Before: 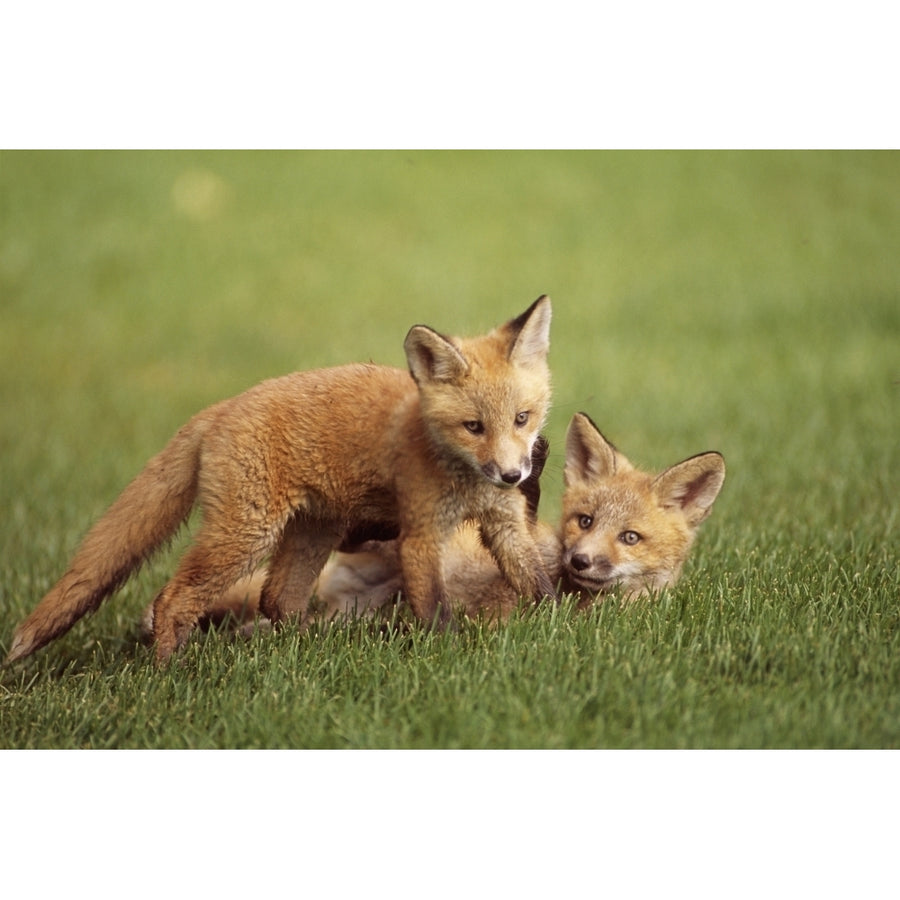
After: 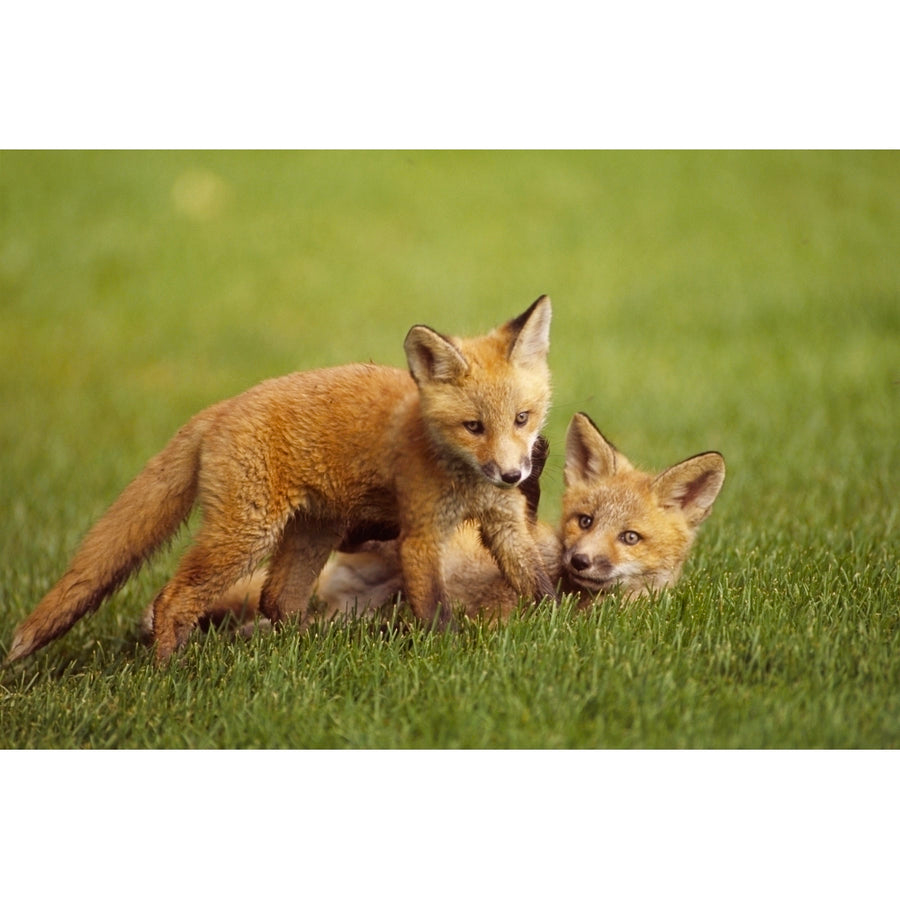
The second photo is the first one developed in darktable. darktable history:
color balance rgb: power › chroma 0.242%, power › hue 63.26°, linear chroma grading › global chroma 15.129%, perceptual saturation grading › global saturation 0.909%, perceptual saturation grading › mid-tones 10.998%
tone equalizer: edges refinement/feathering 500, mask exposure compensation -1.57 EV, preserve details no
